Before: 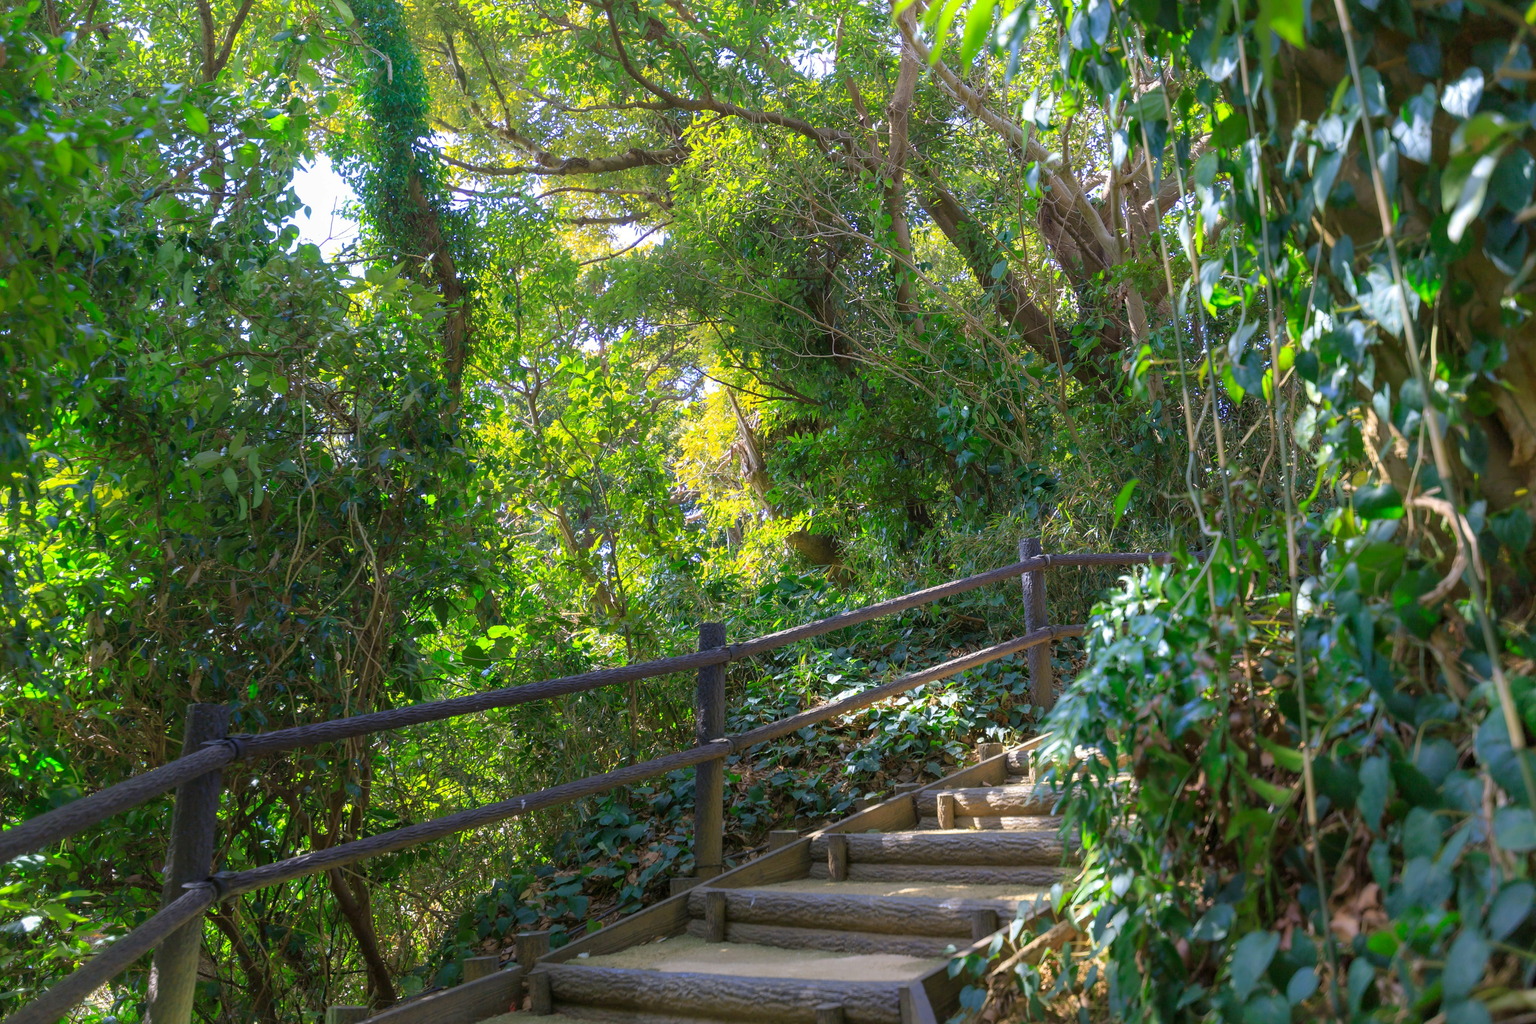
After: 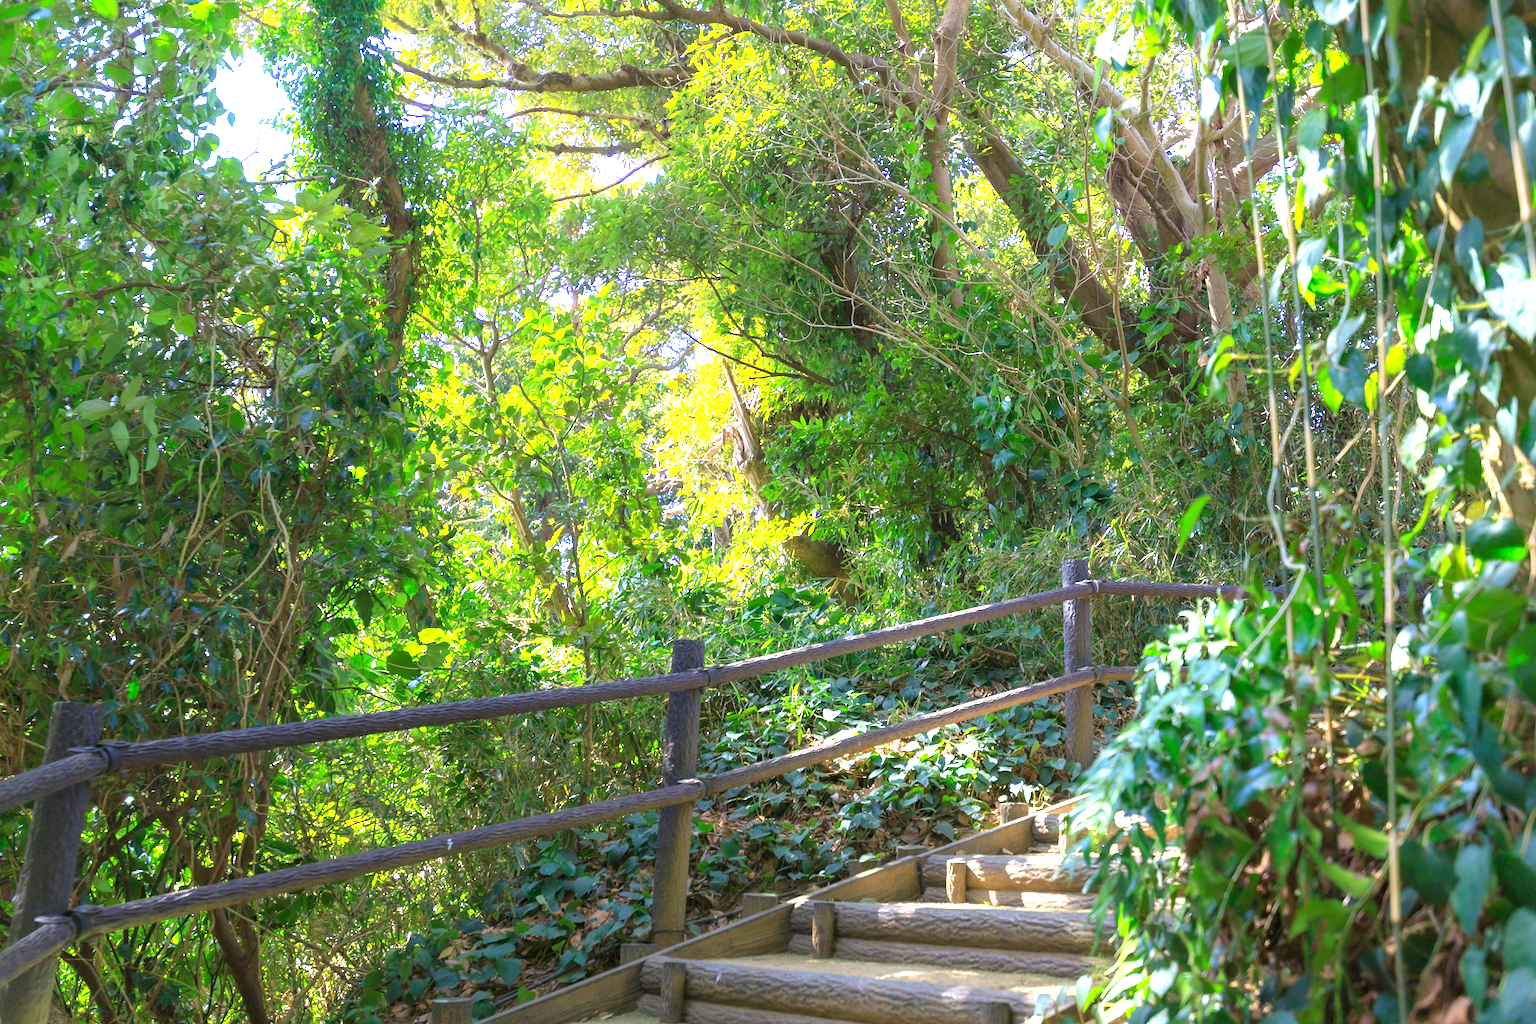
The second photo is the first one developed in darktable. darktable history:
exposure: black level correction 0, exposure 1.1 EV, compensate exposure bias true, compensate highlight preservation false
crop and rotate: angle -3.22°, left 5.278%, top 5.164%, right 4.611%, bottom 4.624%
